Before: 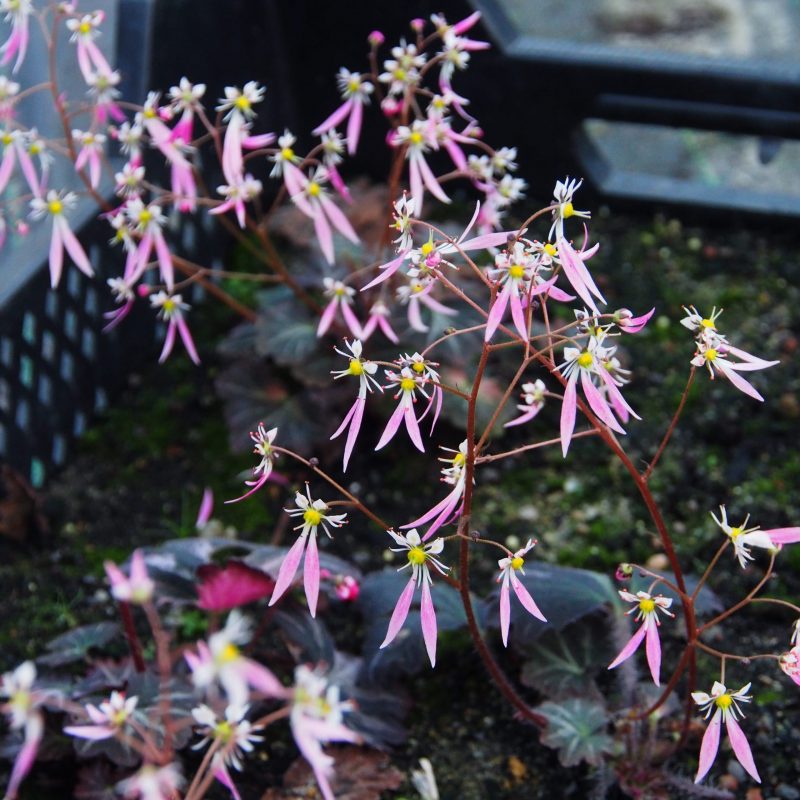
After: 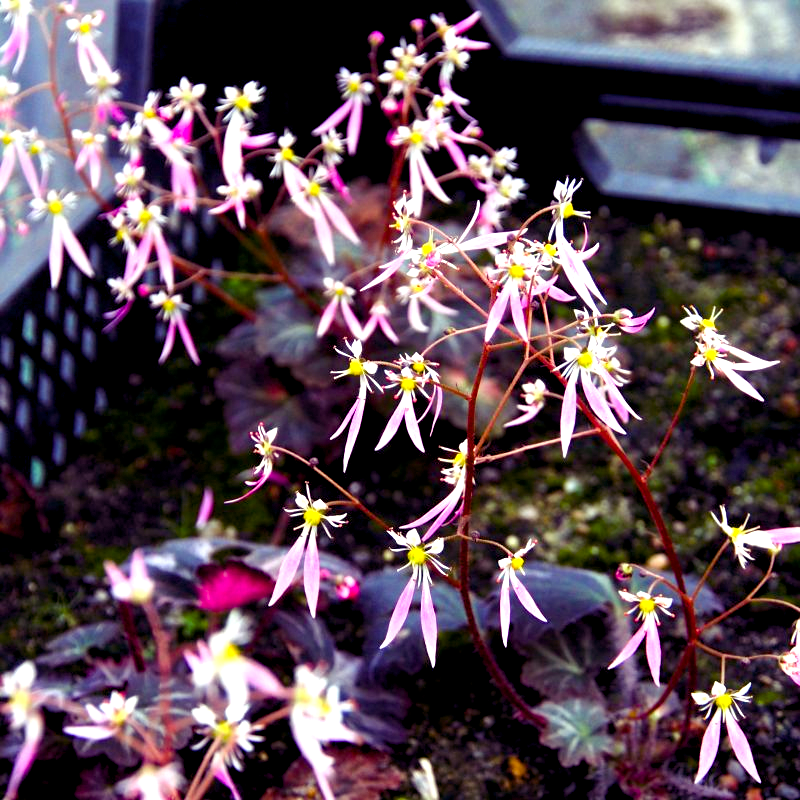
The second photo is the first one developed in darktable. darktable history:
color balance rgb: shadows lift › luminance -21.66%, shadows lift › chroma 8.98%, shadows lift › hue 283.37°, power › chroma 1.55%, power › hue 25.59°, highlights gain › luminance 6.08%, highlights gain › chroma 2.55%, highlights gain › hue 90°, global offset › luminance -0.87%, perceptual saturation grading › global saturation 27.49%, perceptual saturation grading › highlights -28.39%, perceptual saturation grading › mid-tones 15.22%, perceptual saturation grading › shadows 33.98%, perceptual brilliance grading › highlights 10%, perceptual brilliance grading › mid-tones 5%
exposure: black level correction 0.001, exposure 0.5 EV, compensate exposure bias true, compensate highlight preservation false
